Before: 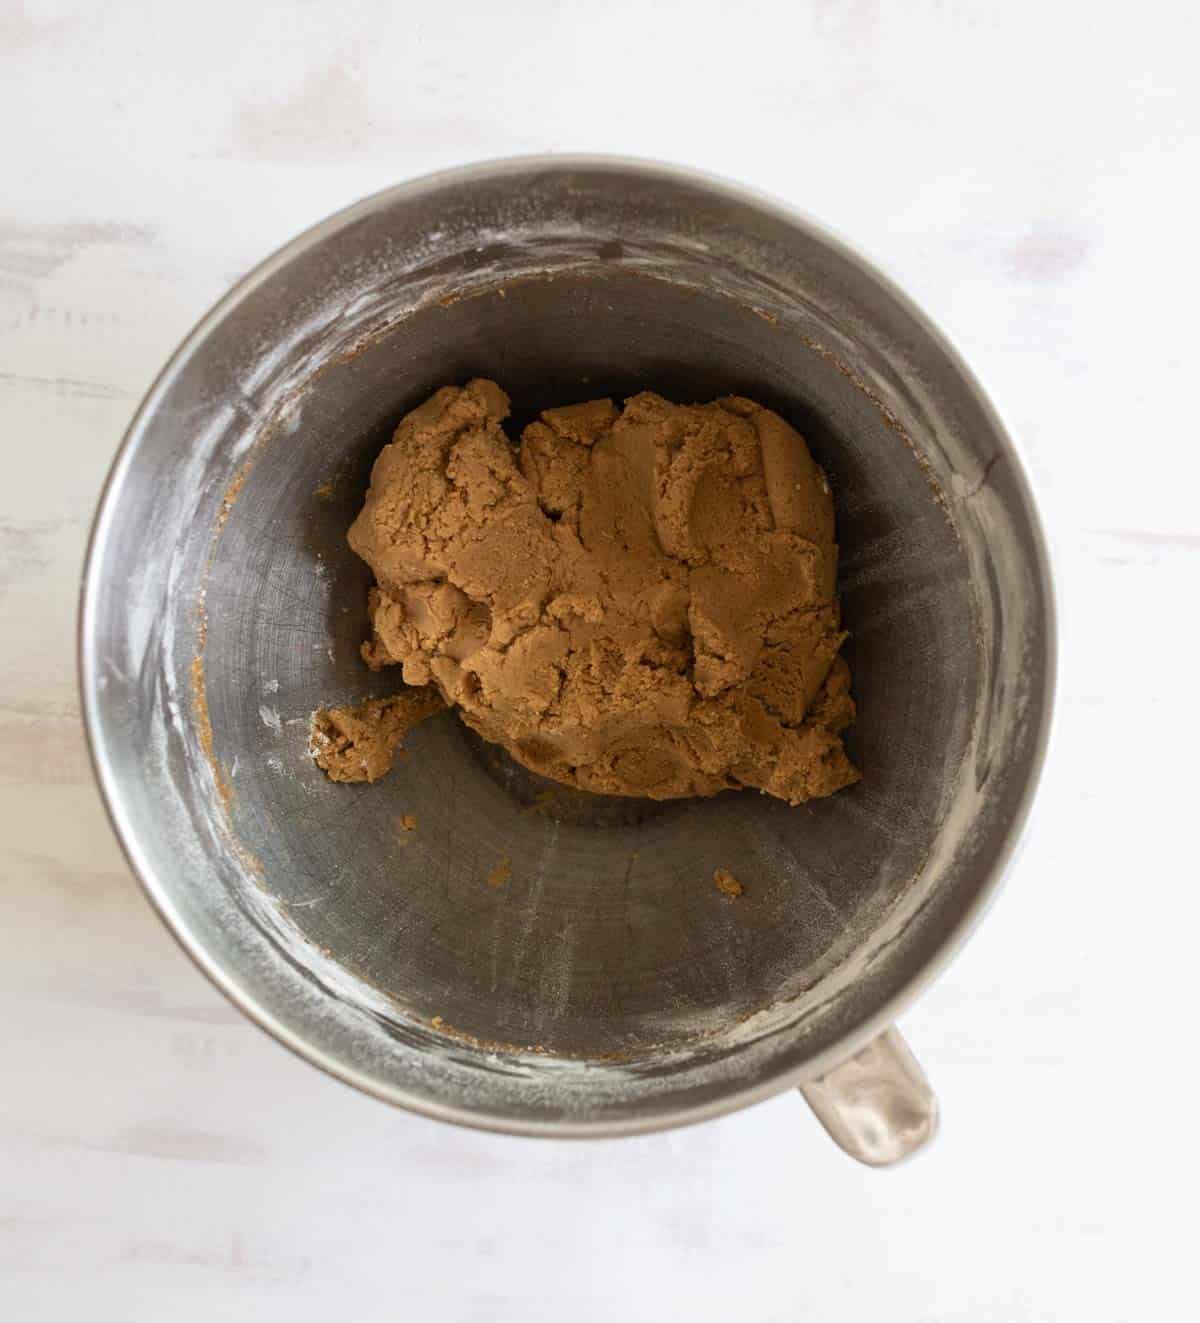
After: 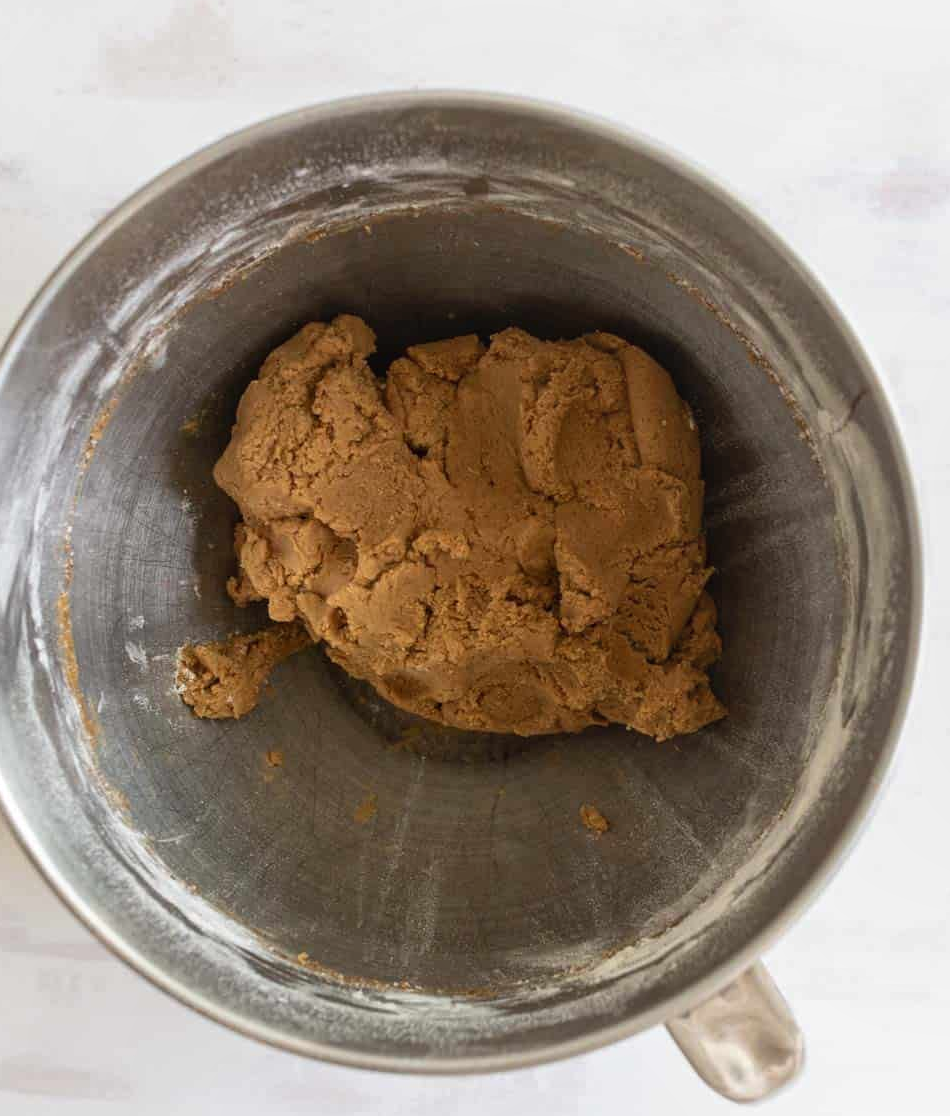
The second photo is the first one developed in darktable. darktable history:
crop: left 11.234%, top 4.882%, right 9.587%, bottom 10.739%
local contrast: detail 109%
